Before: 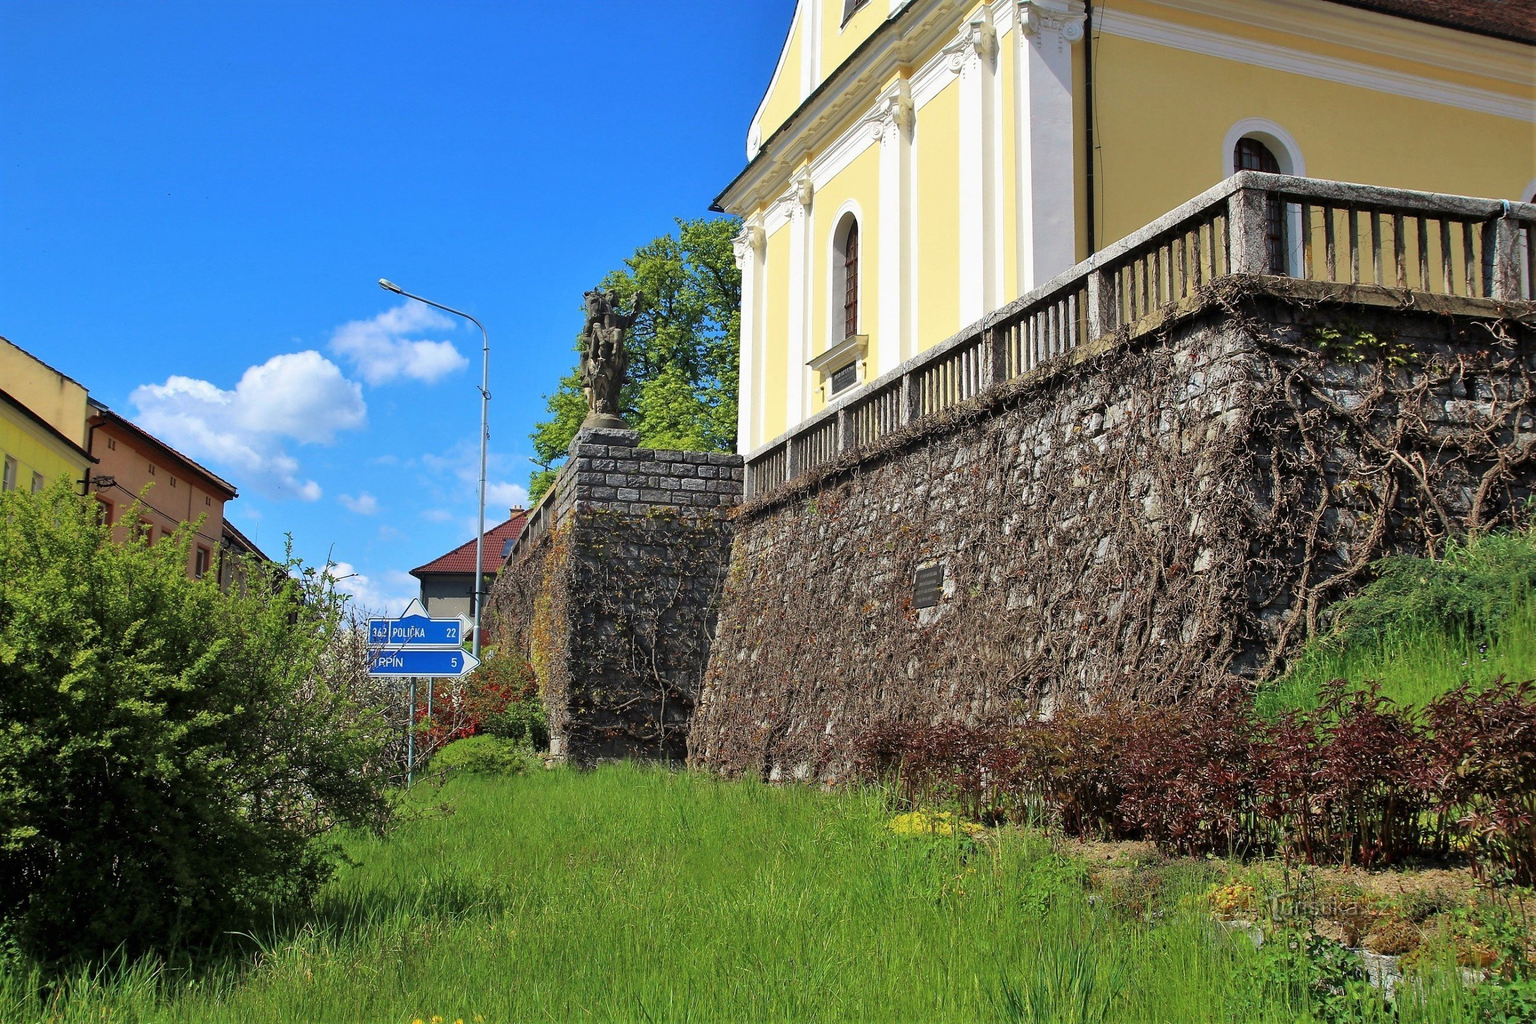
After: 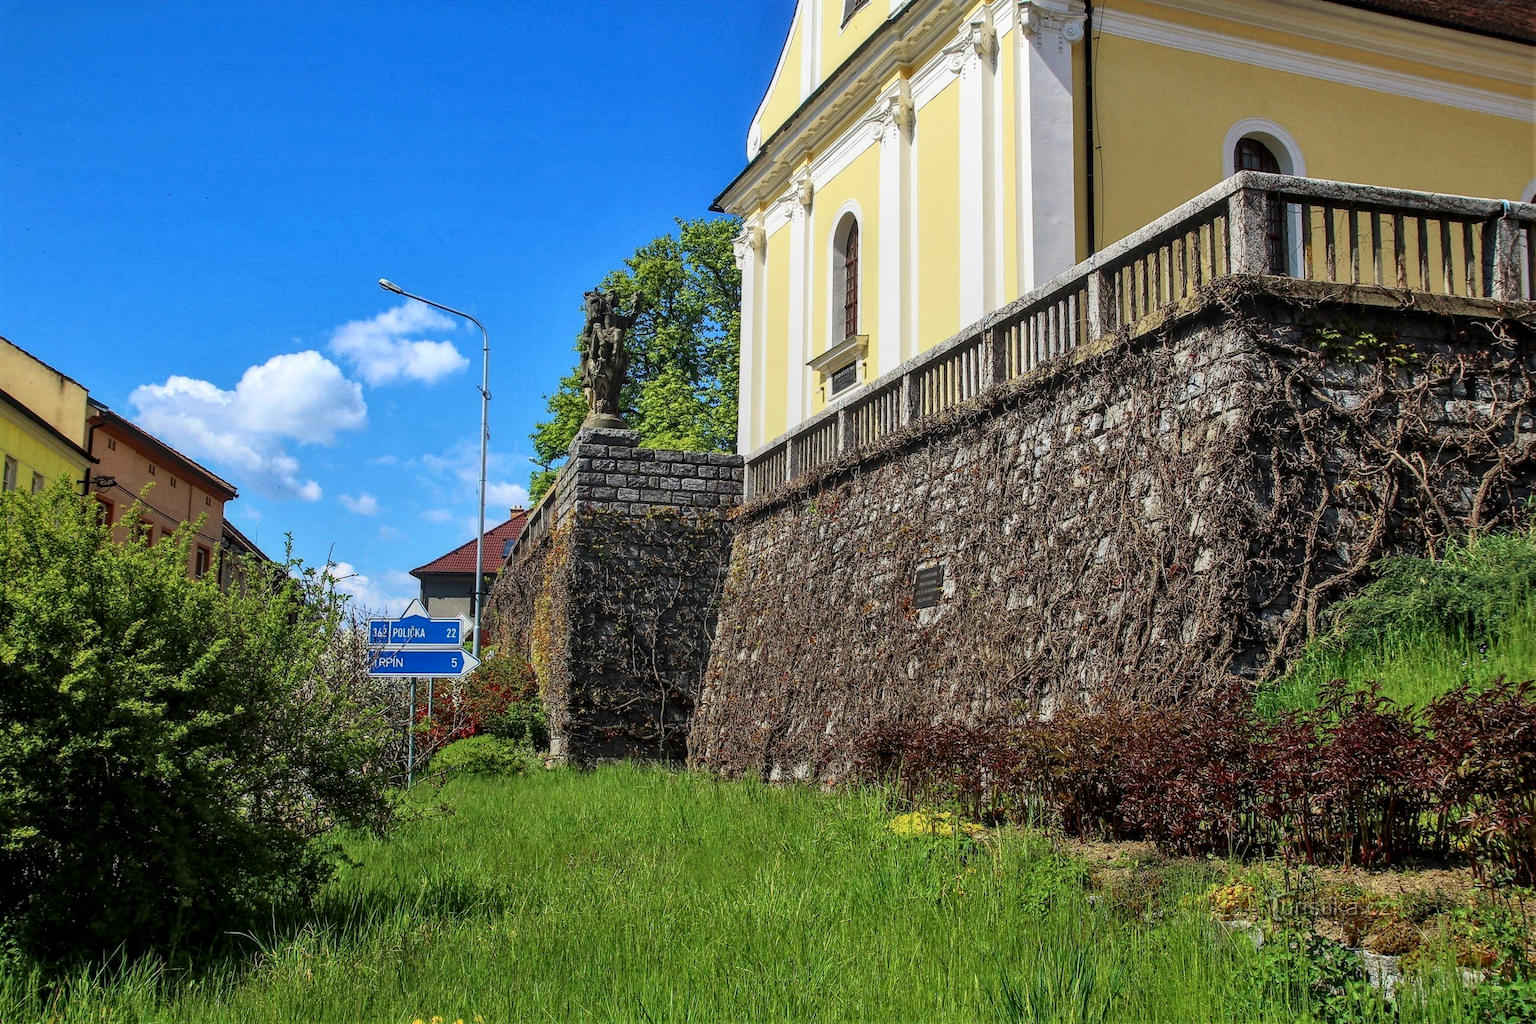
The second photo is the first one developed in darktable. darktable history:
local contrast: highlights 4%, shadows 4%, detail 134%
tone curve: curves: ch0 [(0.016, 0.011) (0.204, 0.146) (0.515, 0.476) (0.78, 0.795) (1, 0.981)], color space Lab, independent channels, preserve colors none
